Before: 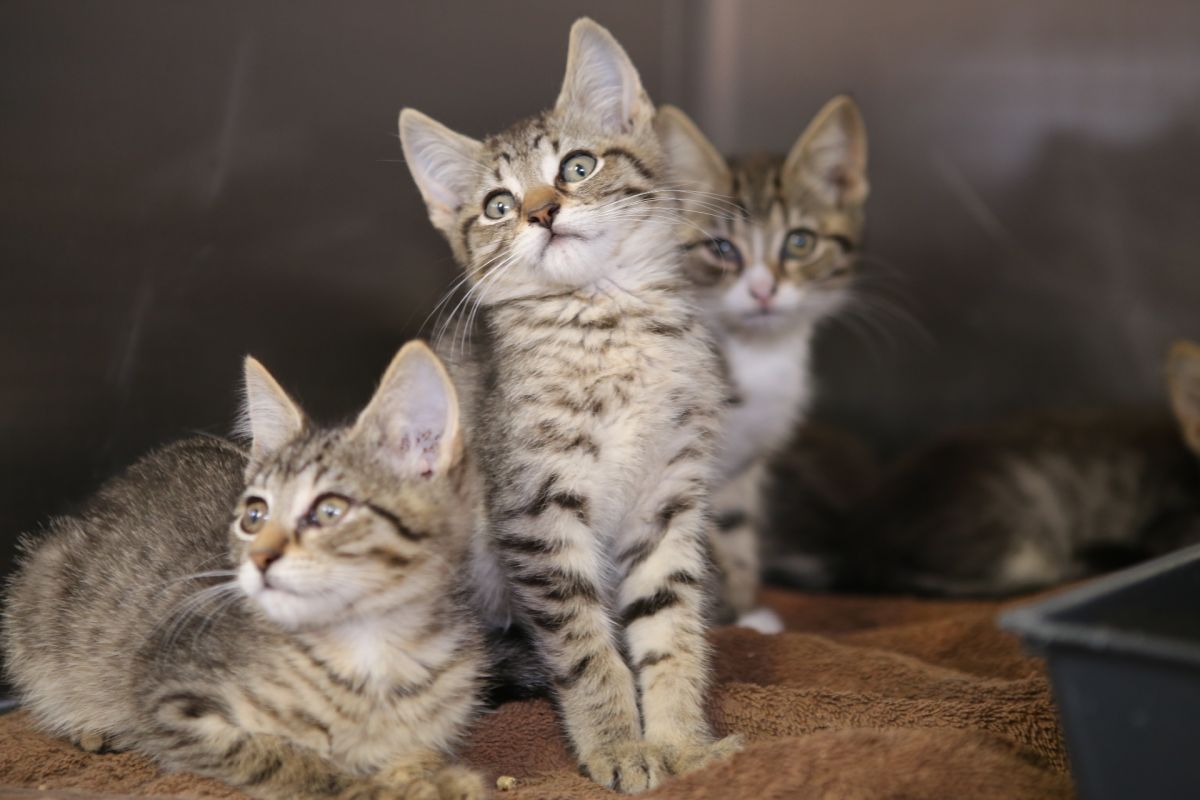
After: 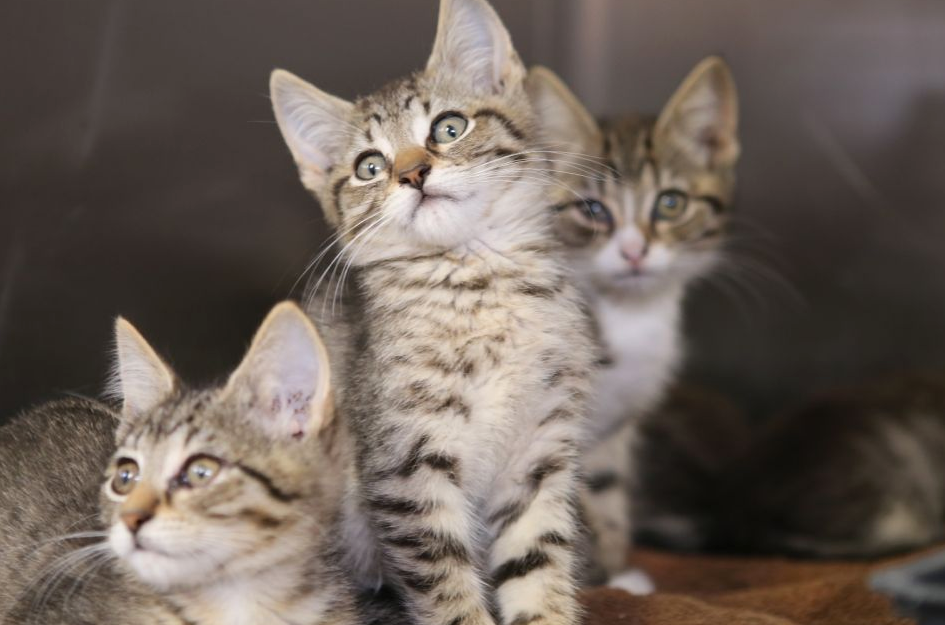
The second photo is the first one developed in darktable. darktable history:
crop and rotate: left 10.77%, top 5.1%, right 10.41%, bottom 16.76%
base curve: curves: ch0 [(0, 0) (0.472, 0.508) (1, 1)]
